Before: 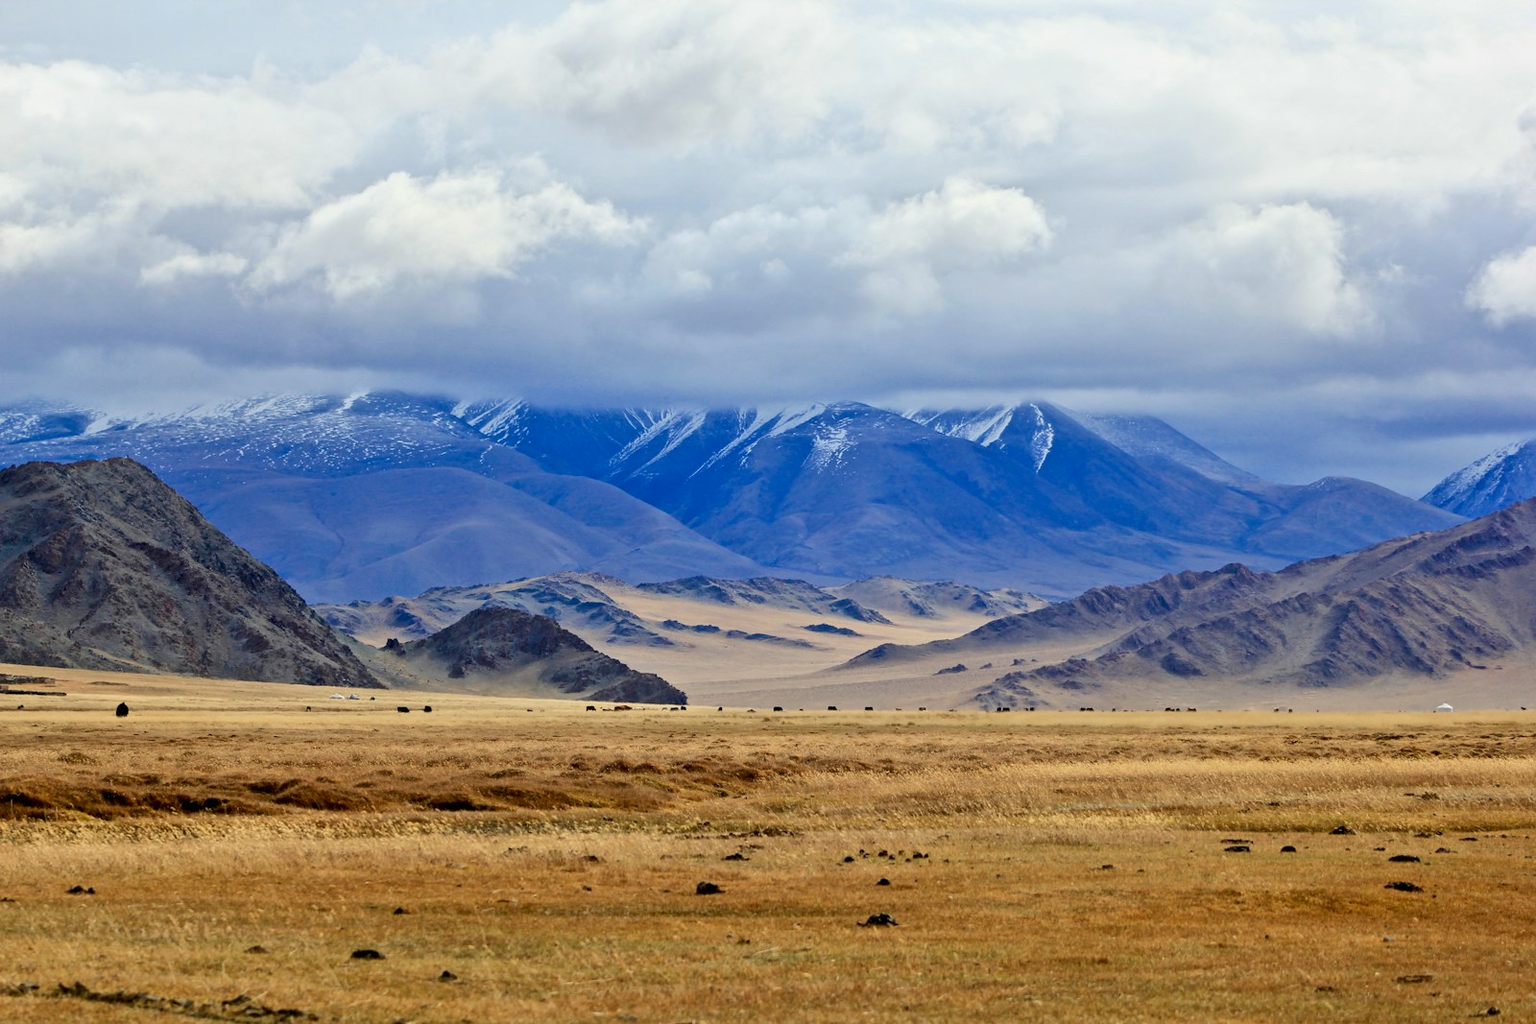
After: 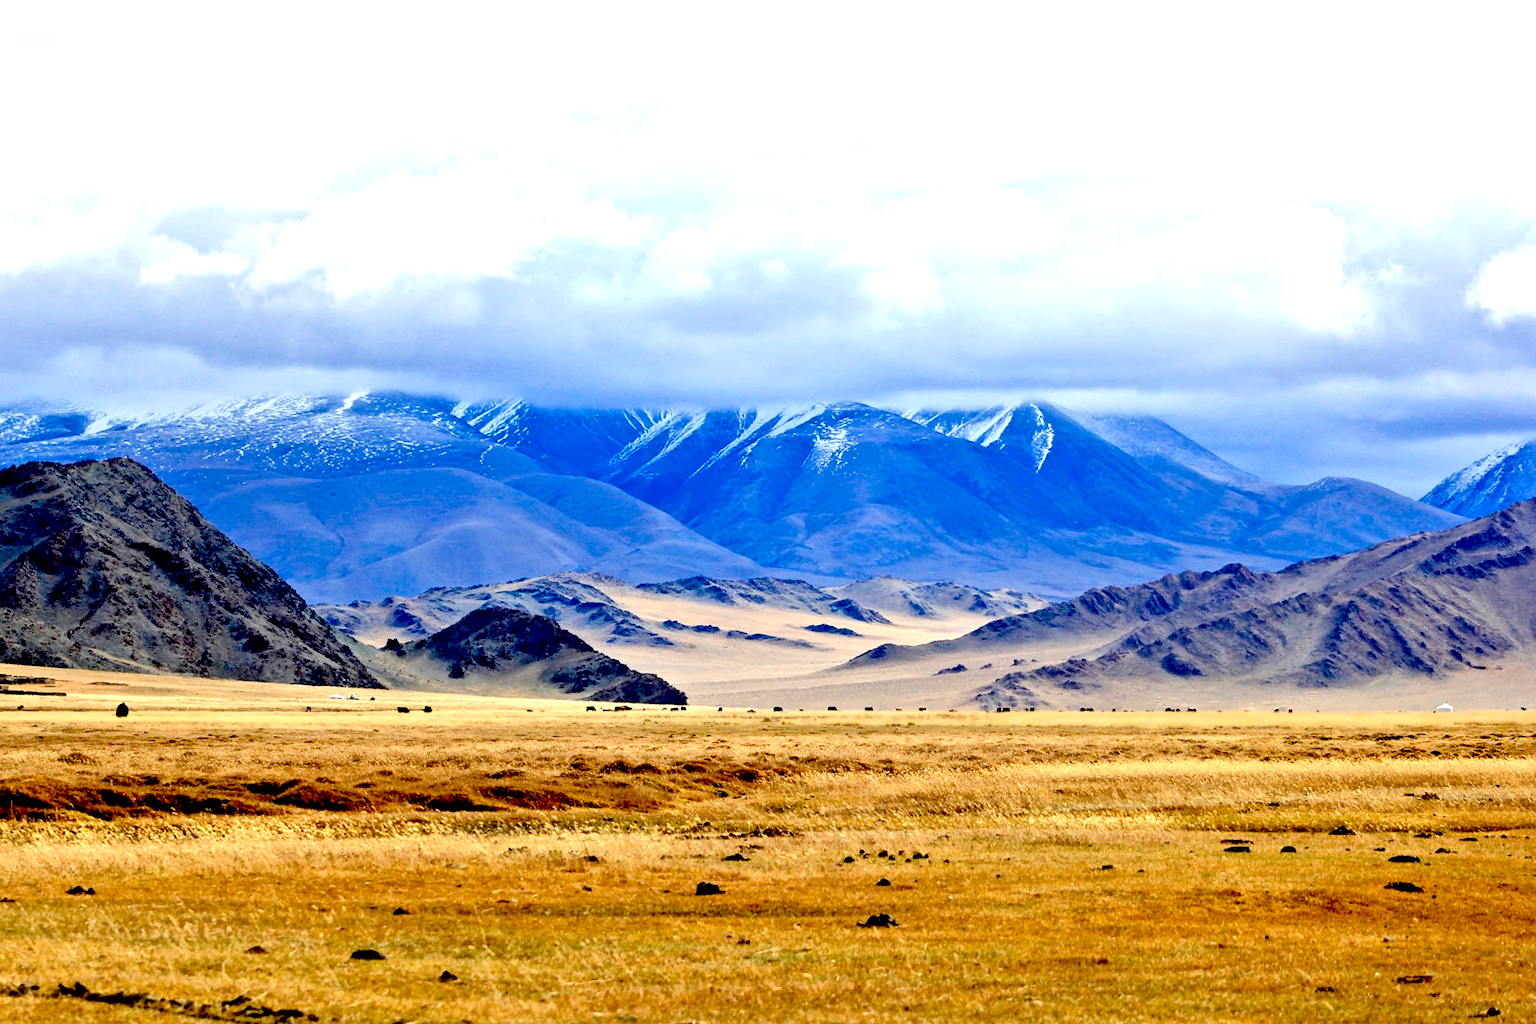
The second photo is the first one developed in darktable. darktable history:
exposure: black level correction 0.037, exposure 0.905 EV, compensate highlight preservation false
